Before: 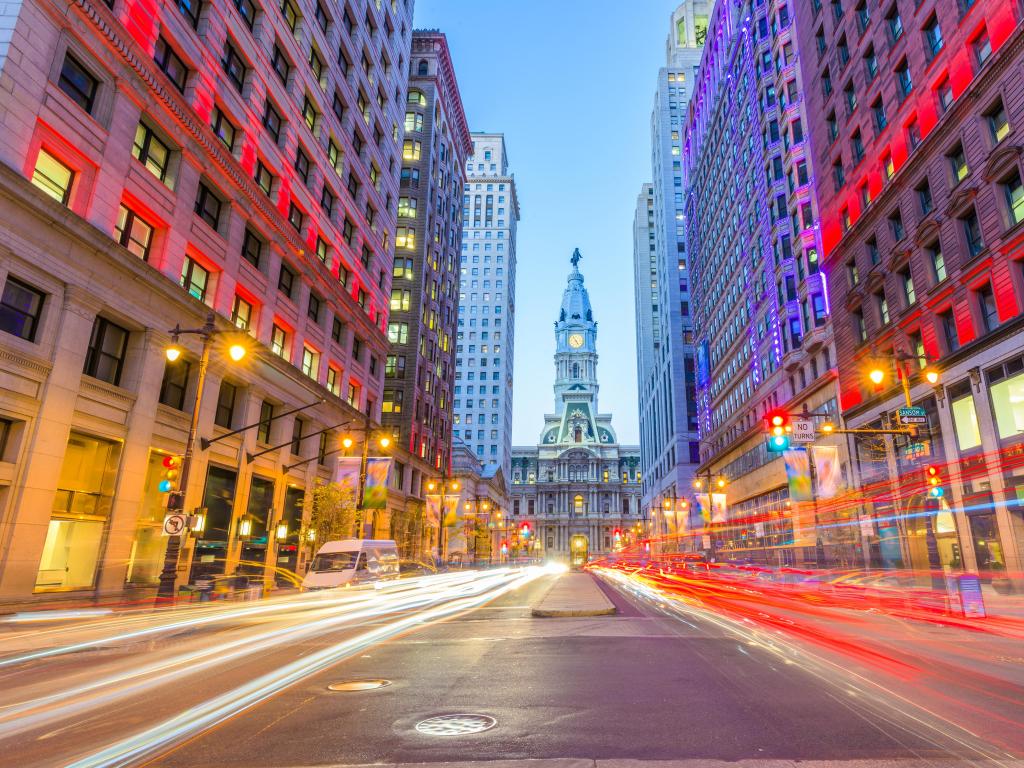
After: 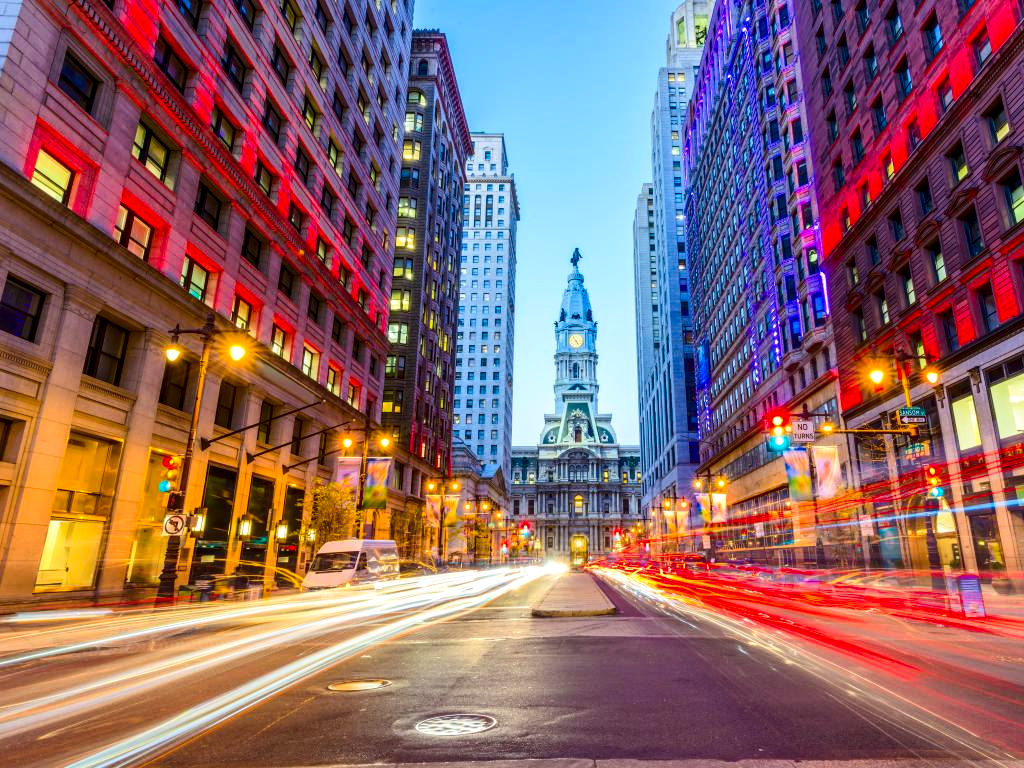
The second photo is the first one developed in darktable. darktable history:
contrast brightness saturation: contrast 0.21, brightness -0.11, saturation 0.21
local contrast: highlights 100%, shadows 100%, detail 120%, midtone range 0.2
